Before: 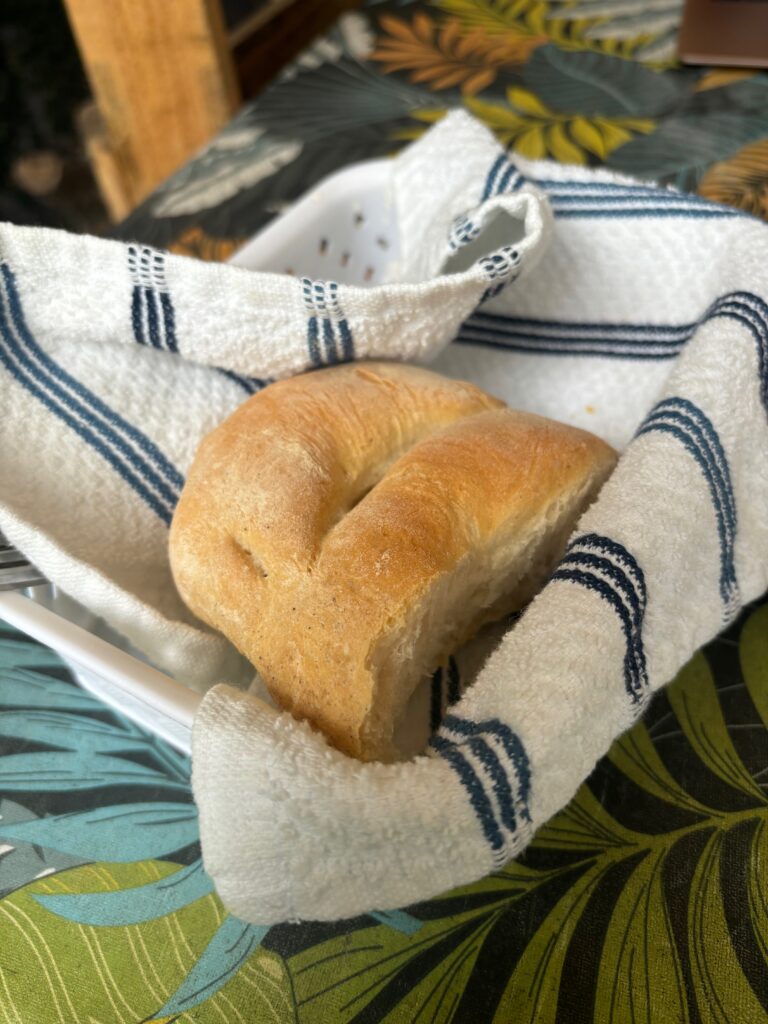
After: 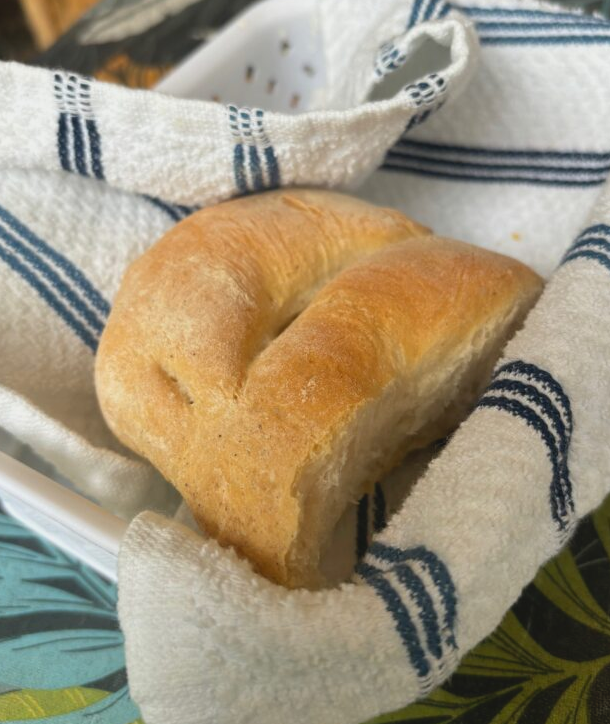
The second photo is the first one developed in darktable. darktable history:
contrast brightness saturation: contrast -0.11
crop: left 9.712%, top 16.928%, right 10.845%, bottom 12.332%
